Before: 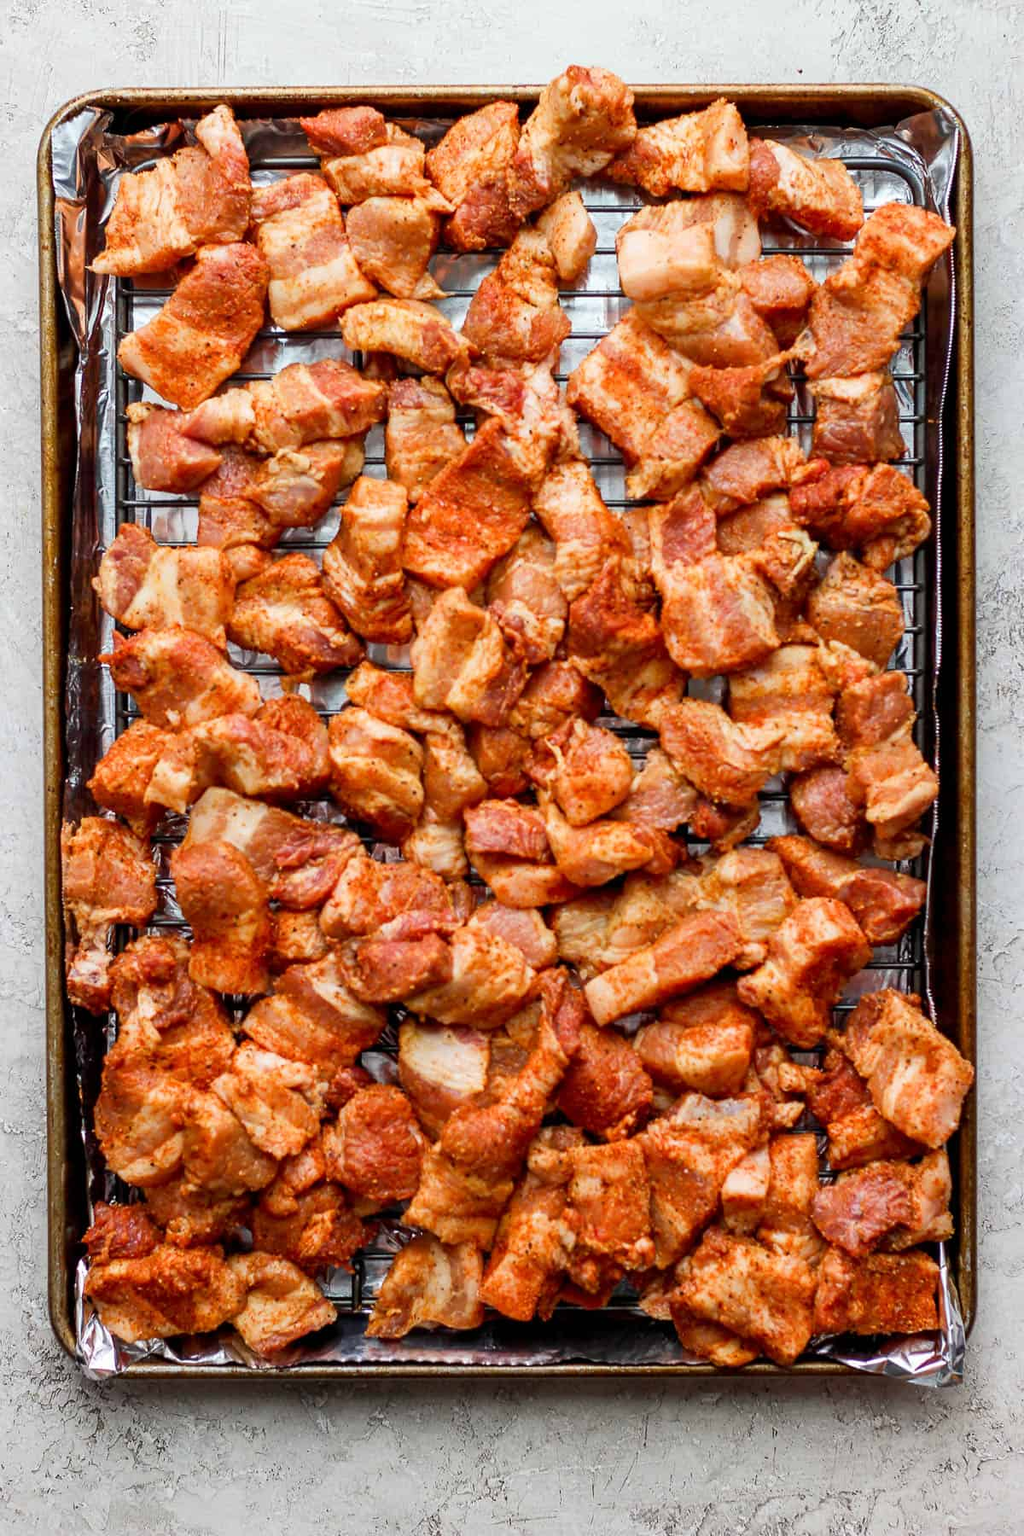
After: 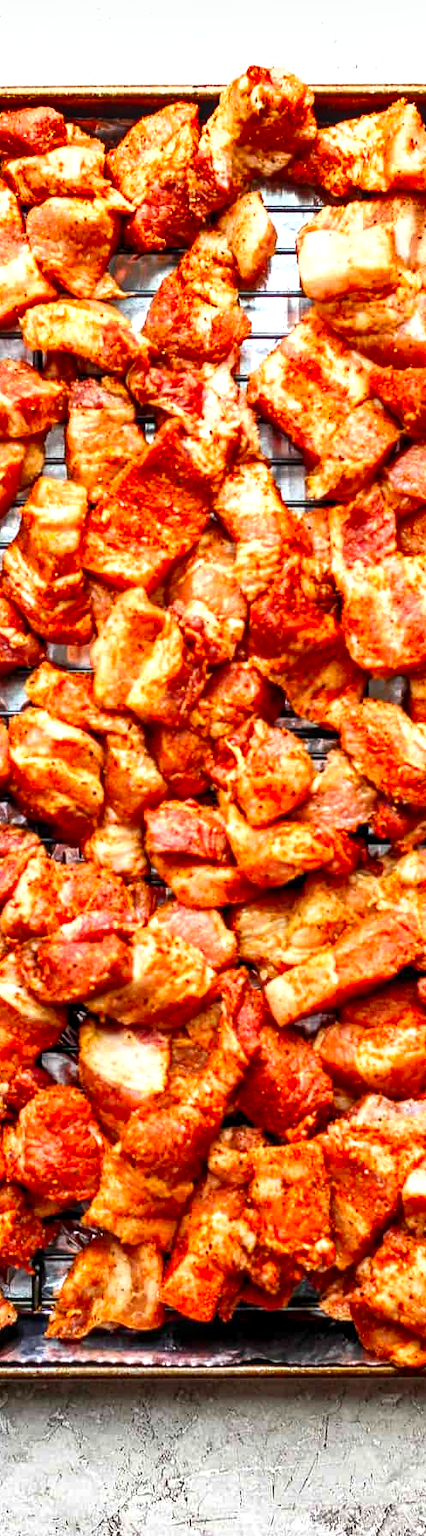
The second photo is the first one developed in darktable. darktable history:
contrast brightness saturation: contrast 0.092, saturation 0.272
local contrast: detail 130%
crop: left 31.303%, right 26.986%
exposure: black level correction 0, exposure 0.704 EV, compensate highlight preservation false
shadows and highlights: shadows 22.17, highlights -49.18, soften with gaussian
